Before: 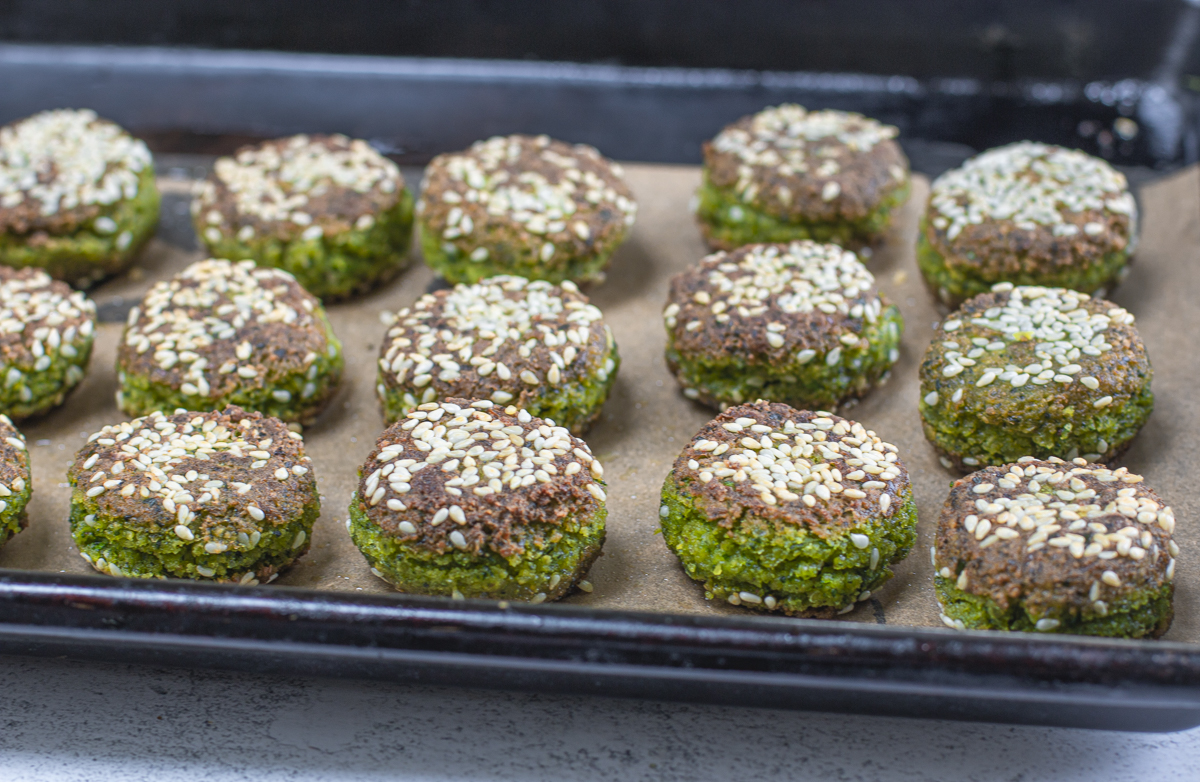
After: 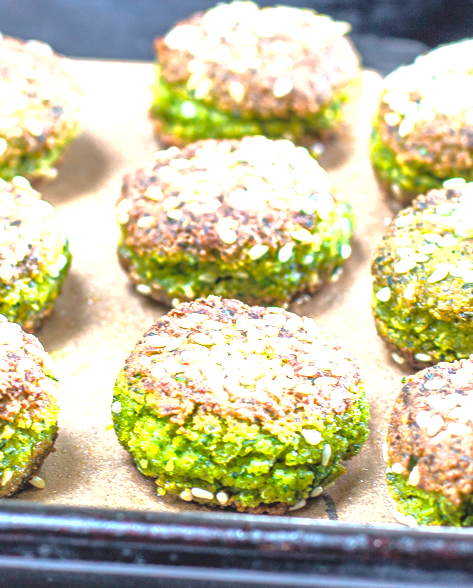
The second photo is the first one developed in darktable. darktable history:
exposure: black level correction 0, exposure 2.088 EV, compensate exposure bias true, compensate highlight preservation false
crop: left 45.721%, top 13.393%, right 14.118%, bottom 10.01%
shadows and highlights: shadows -20, white point adjustment -2, highlights -35
